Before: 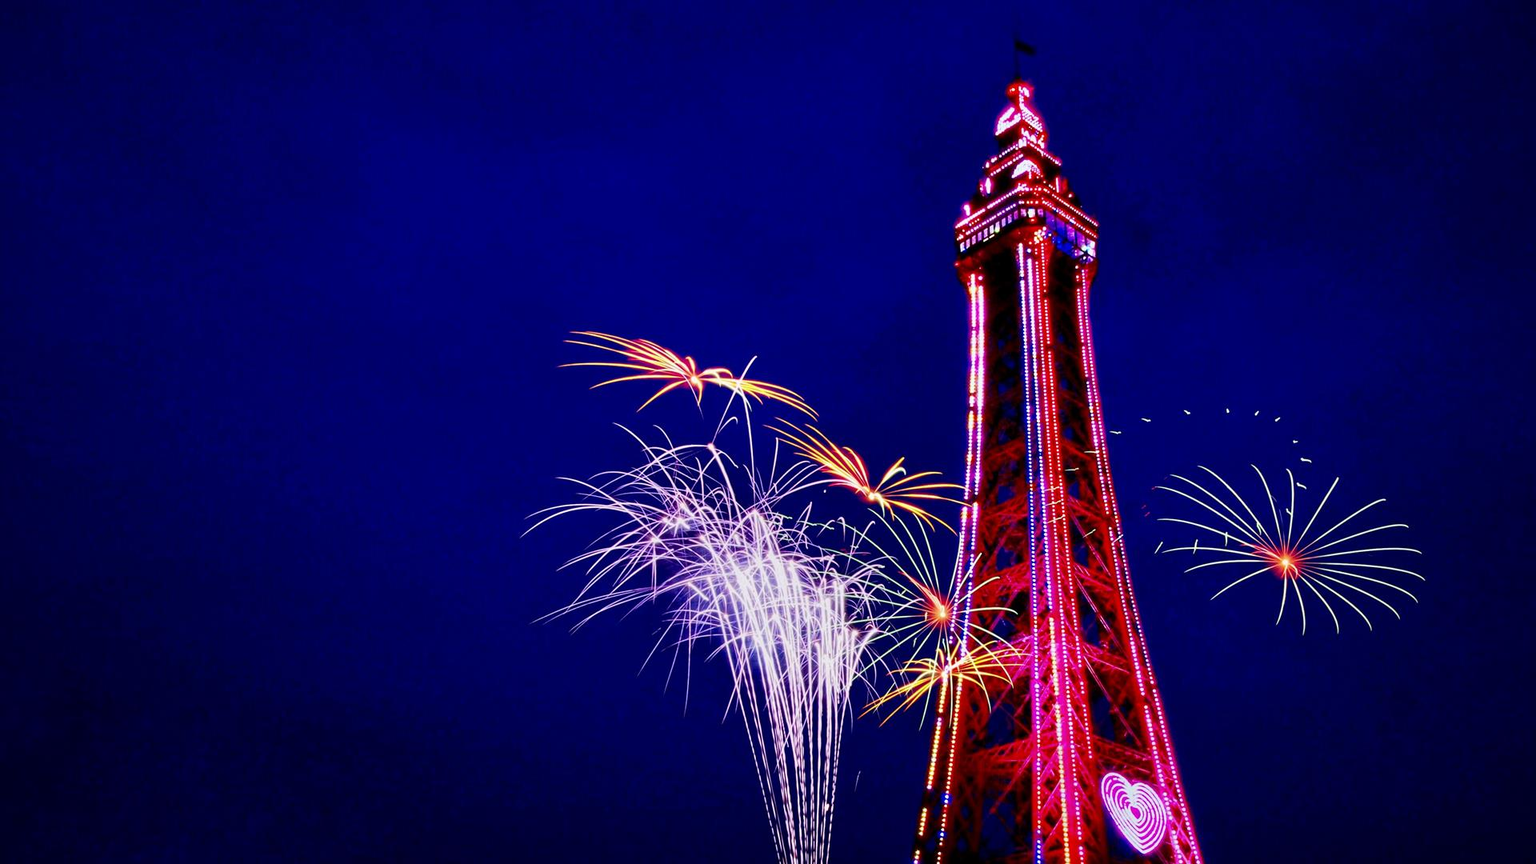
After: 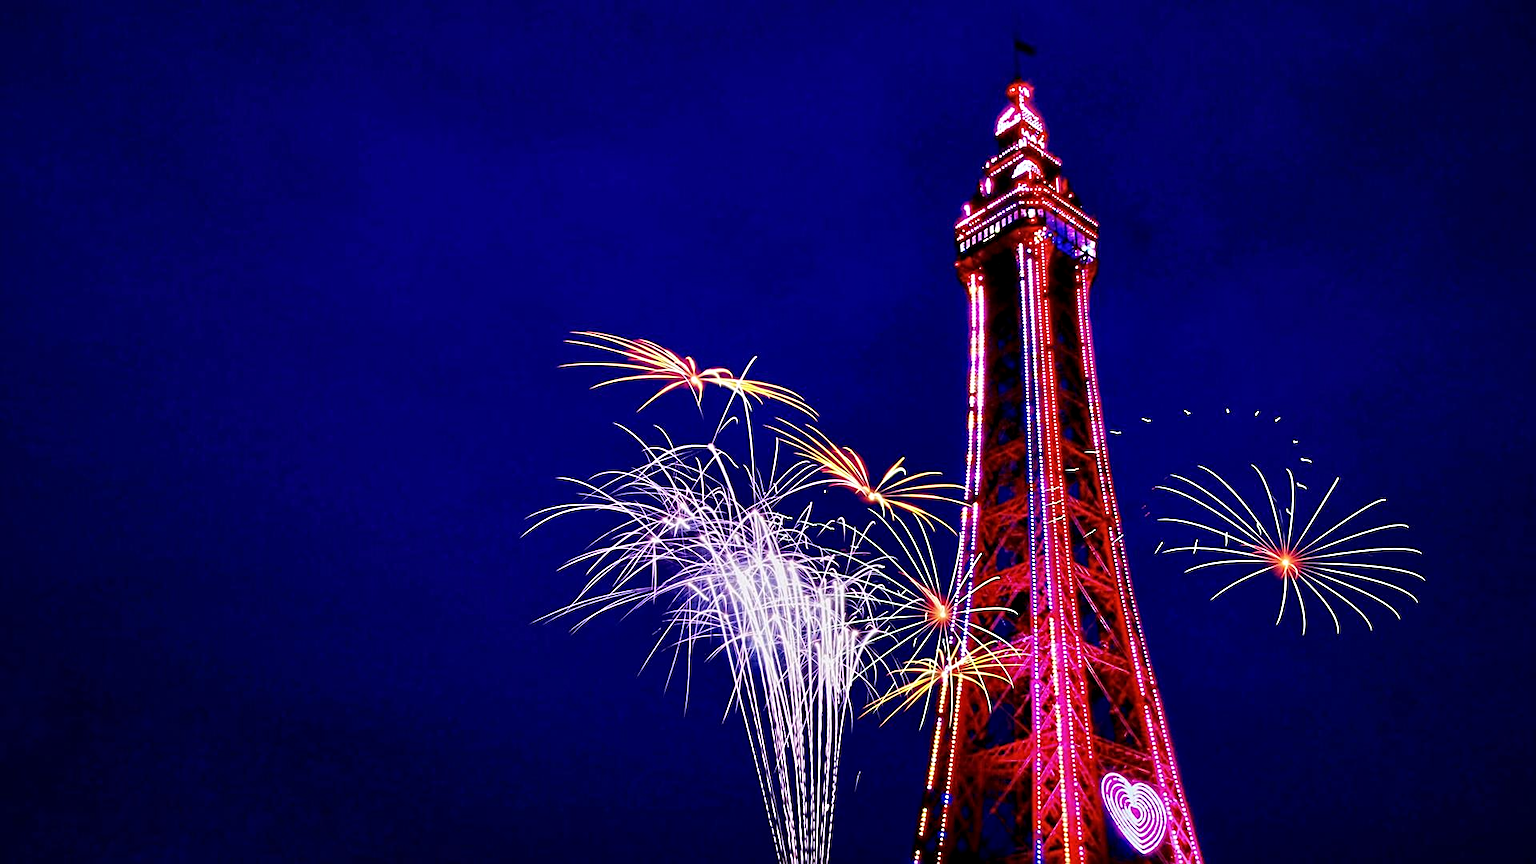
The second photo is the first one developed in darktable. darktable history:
shadows and highlights: shadows 17.52, highlights -83.78, soften with gaussian
sharpen: on, module defaults
contrast equalizer: octaves 7, y [[0.6 ×6], [0.55 ×6], [0 ×6], [0 ×6], [0 ×6]], mix 0.165
